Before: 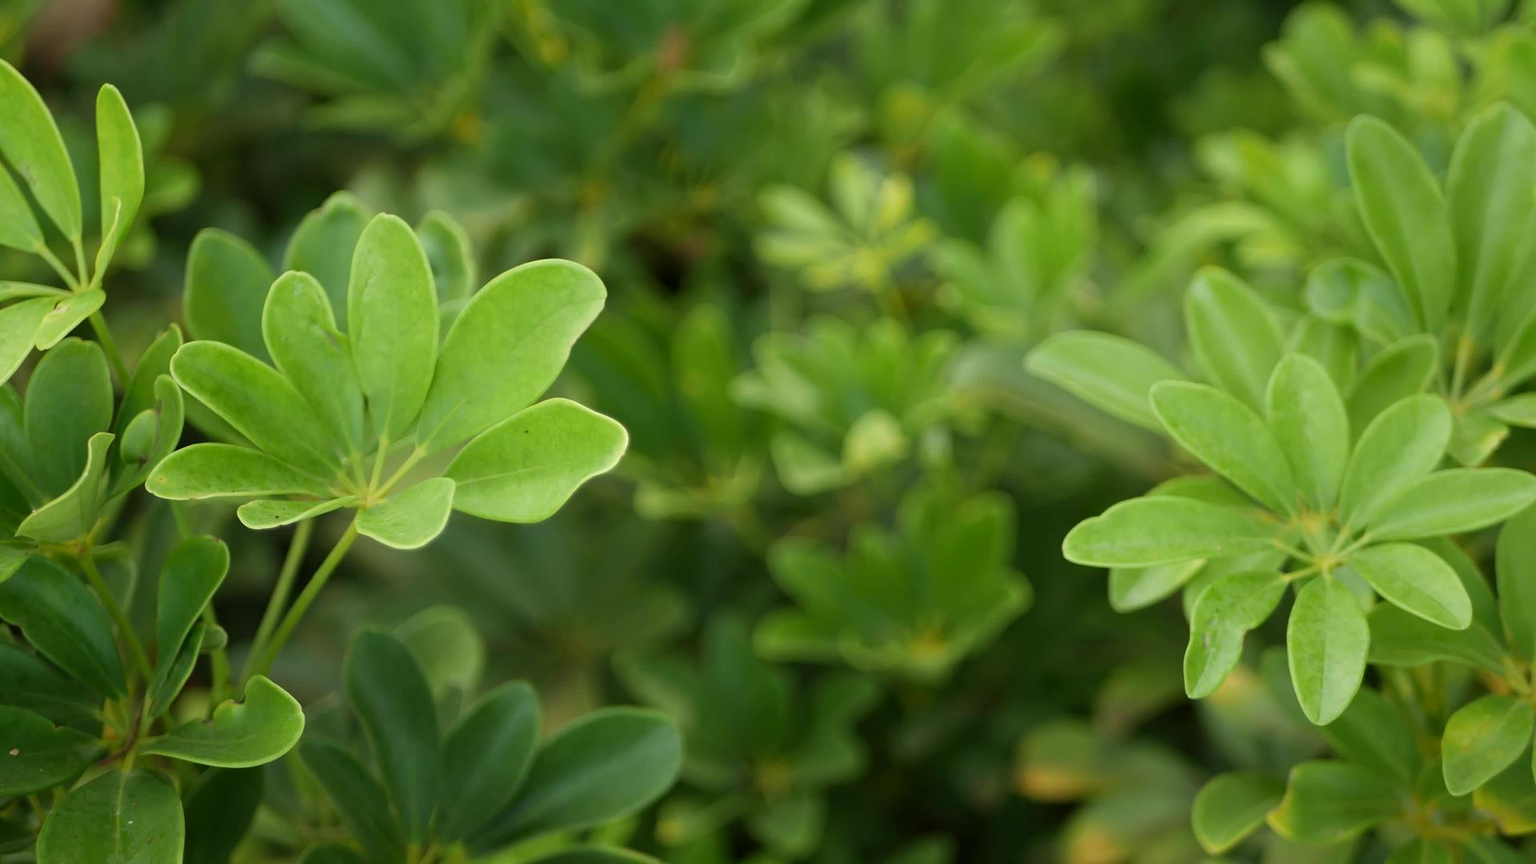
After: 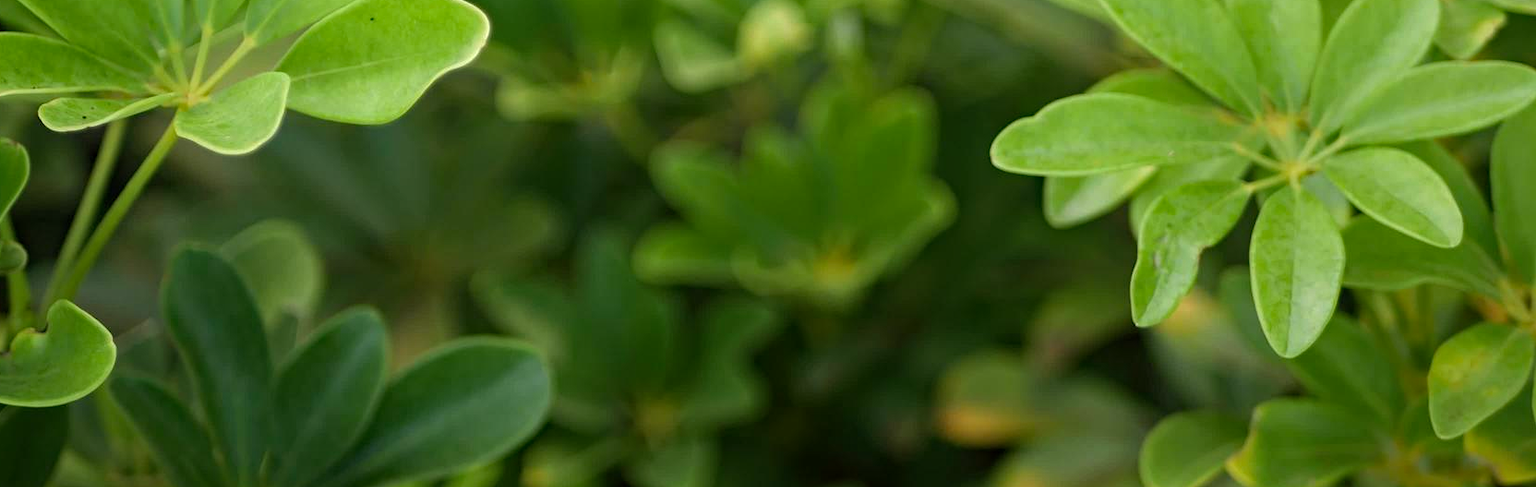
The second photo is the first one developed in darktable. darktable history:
crop and rotate: left 13.306%, top 48.129%, bottom 2.928%
local contrast: detail 110%
haze removal: strength 0.29, distance 0.25, compatibility mode true, adaptive false
